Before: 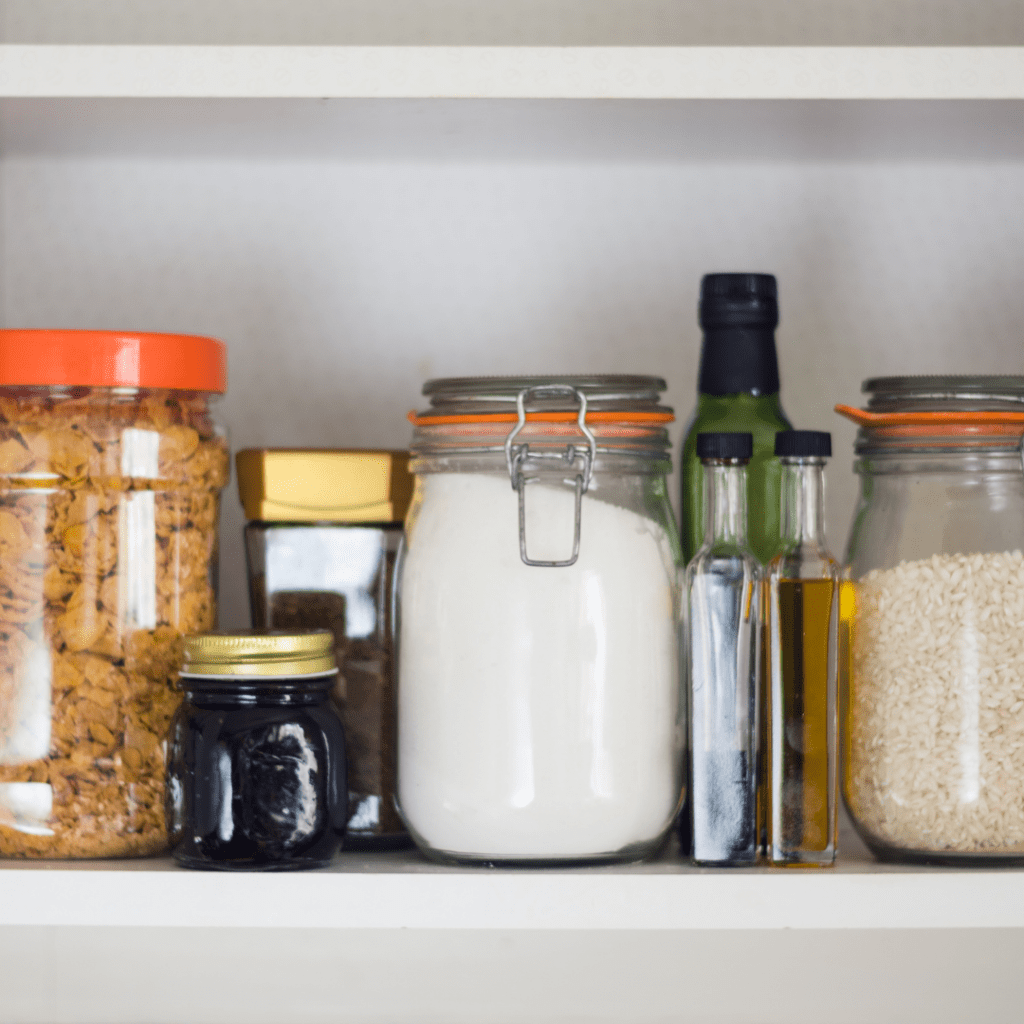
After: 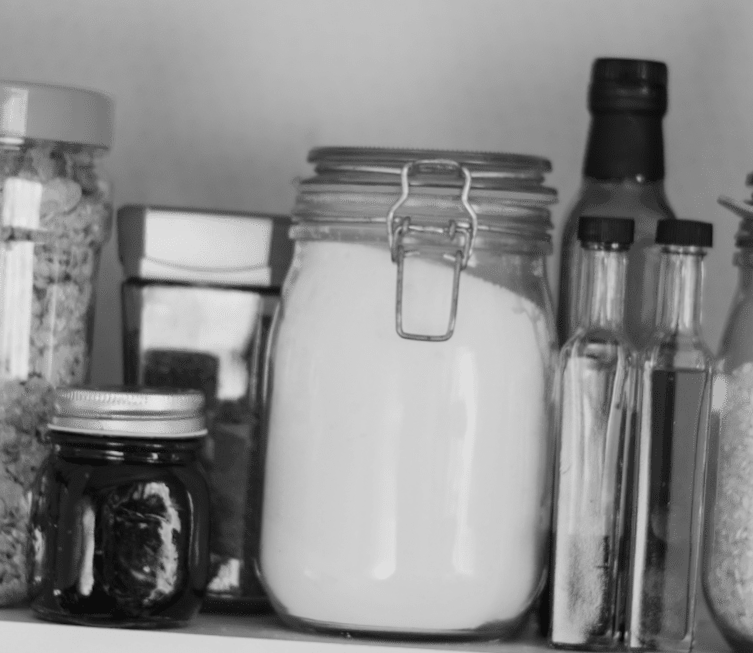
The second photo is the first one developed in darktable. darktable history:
crop and rotate: angle -3.37°, left 9.79%, top 20.73%, right 12.42%, bottom 11.82%
monochrome: a 26.22, b 42.67, size 0.8
